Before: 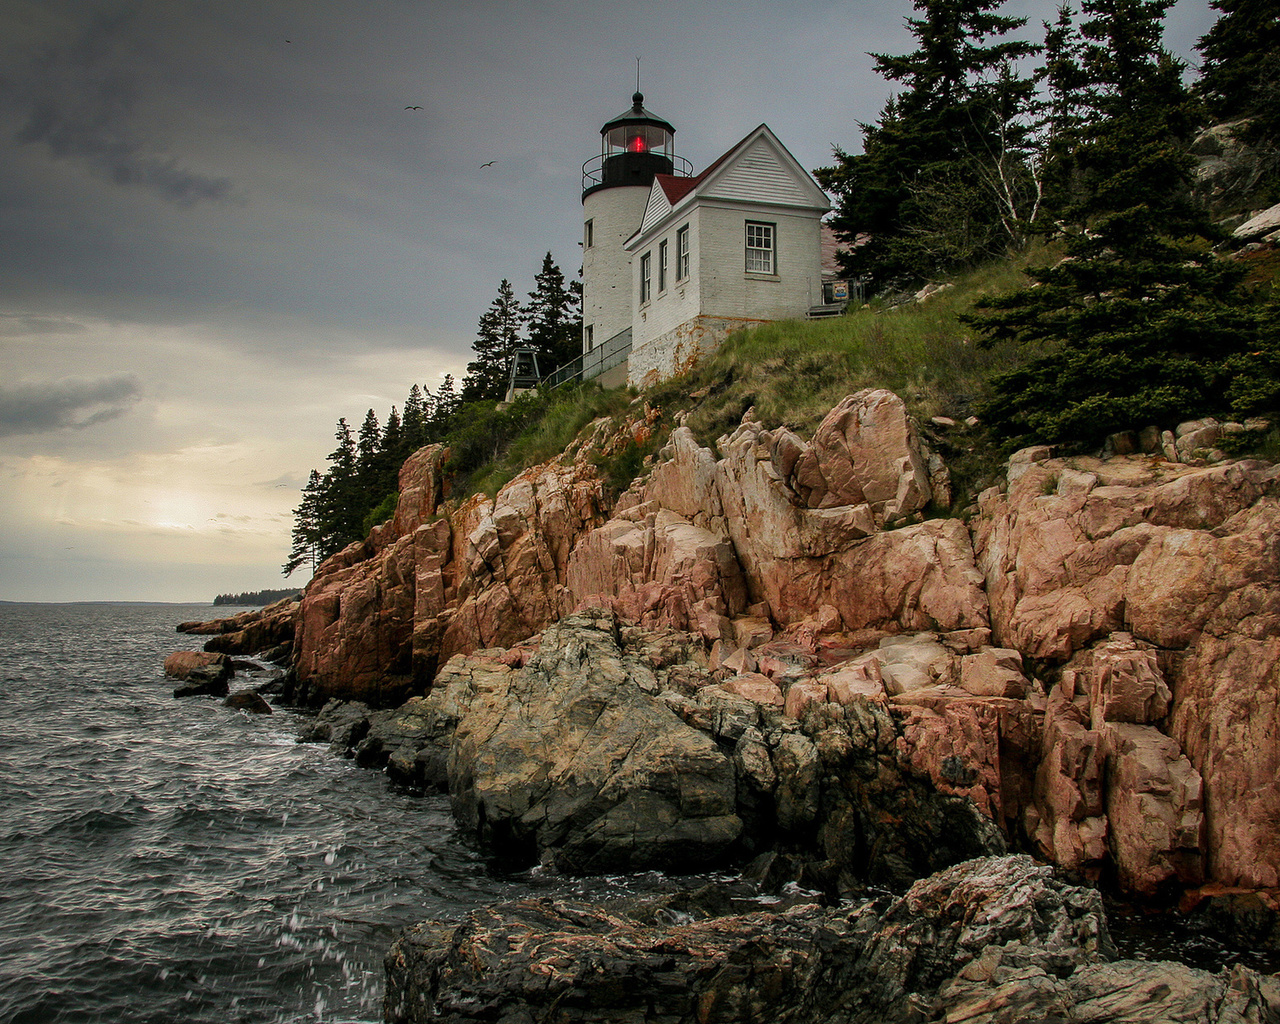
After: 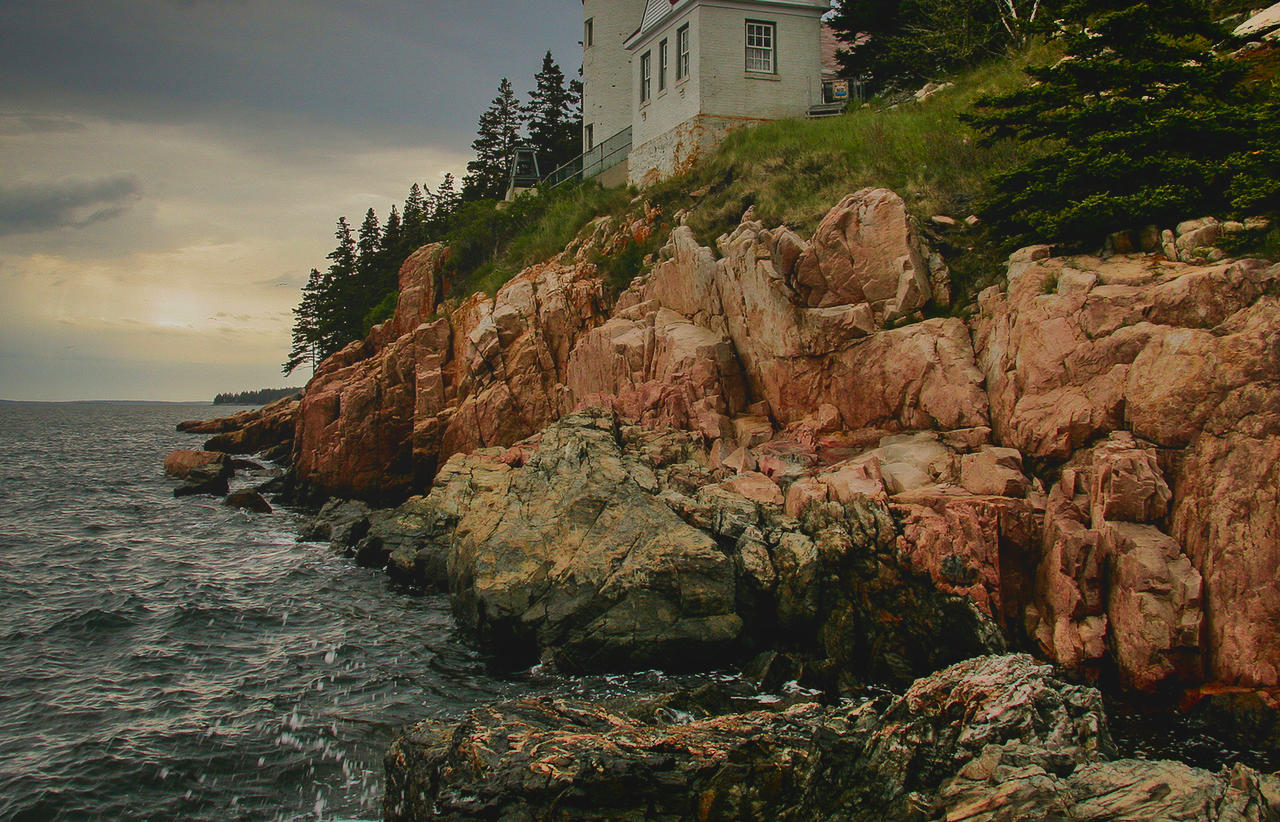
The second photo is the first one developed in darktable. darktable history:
crop and rotate: top 19.681%
contrast brightness saturation: brightness -0.094
local contrast: detail 72%
shadows and highlights: low approximation 0.01, soften with gaussian
velvia: on, module defaults
